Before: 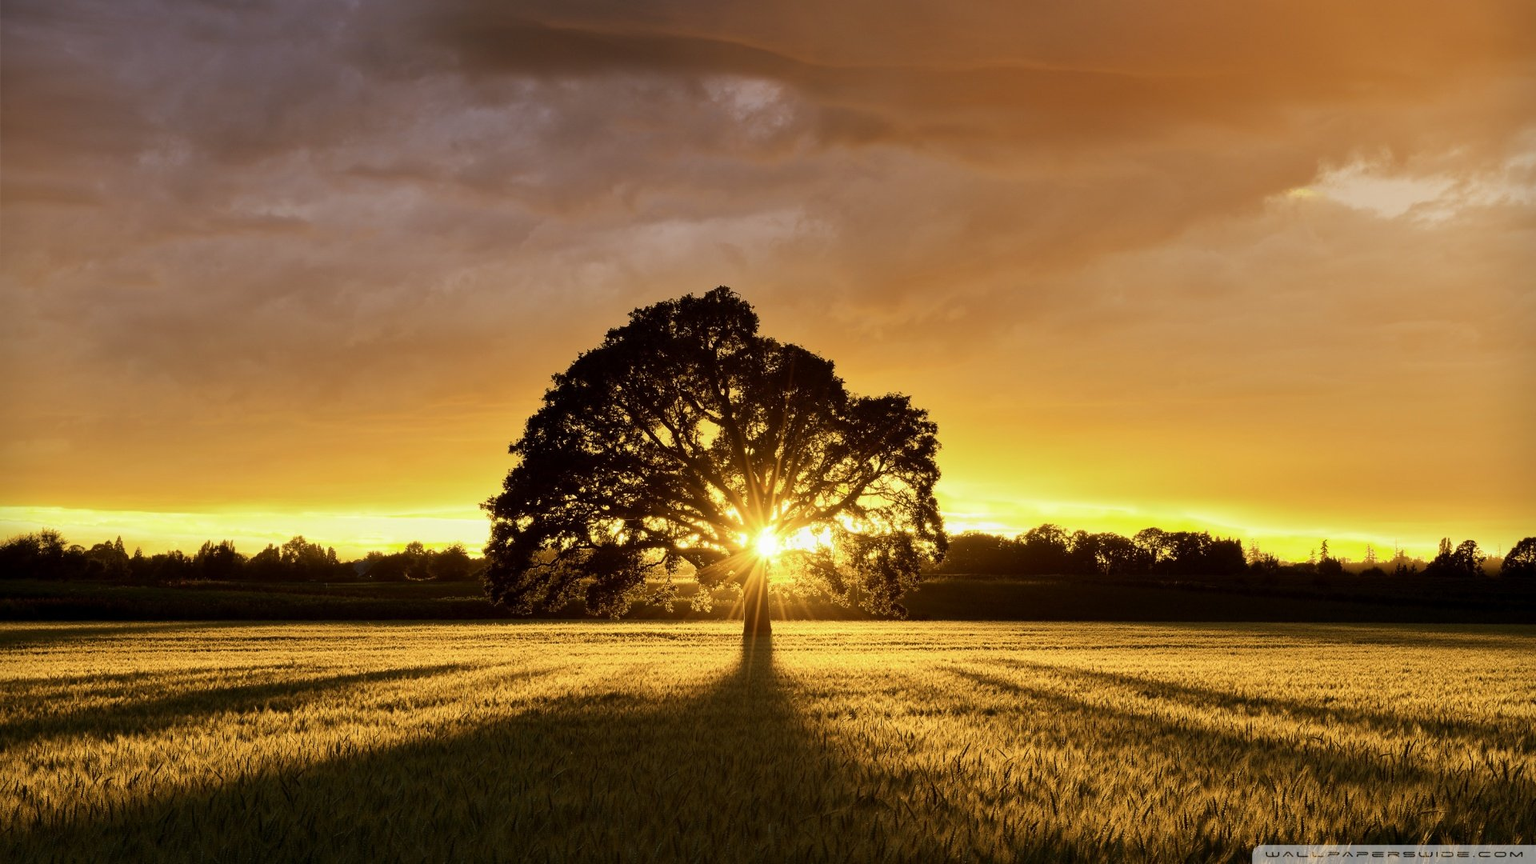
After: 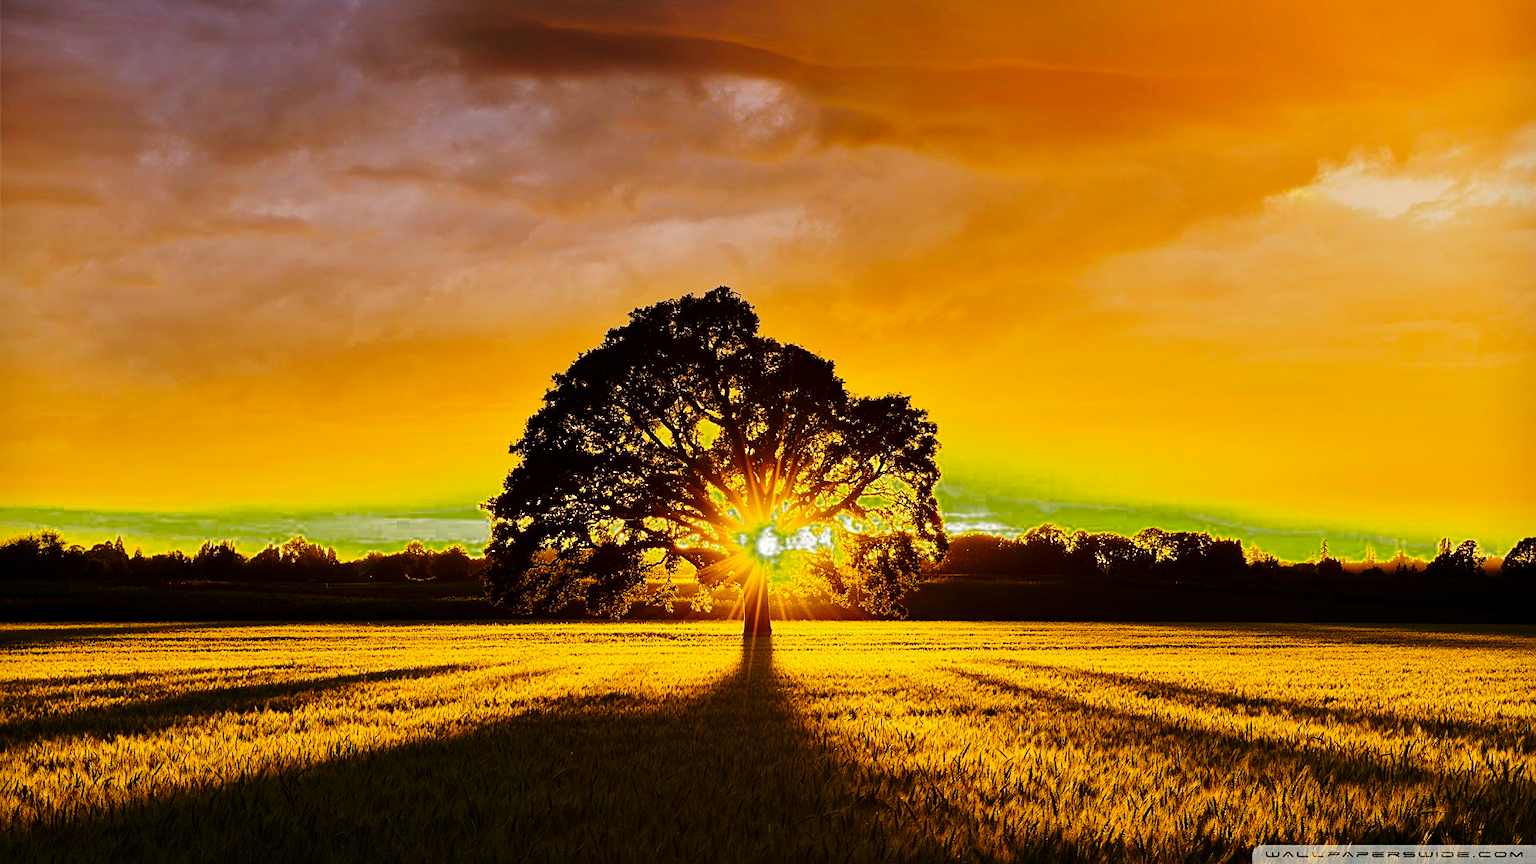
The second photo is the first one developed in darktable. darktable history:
tone curve: curves: ch0 [(0.003, 0) (0.066, 0.031) (0.16, 0.089) (0.269, 0.218) (0.395, 0.408) (0.517, 0.56) (0.684, 0.734) (0.791, 0.814) (1, 1)]; ch1 [(0, 0) (0.164, 0.115) (0.337, 0.332) (0.39, 0.398) (0.464, 0.461) (0.501, 0.5) (0.507, 0.5) (0.534, 0.532) (0.577, 0.59) (0.652, 0.681) (0.733, 0.764) (0.819, 0.823) (1, 1)]; ch2 [(0, 0) (0.337, 0.382) (0.464, 0.476) (0.501, 0.5) (0.527, 0.54) (0.551, 0.565) (0.628, 0.632) (0.689, 0.686) (1, 1)], preserve colors none
sharpen: on, module defaults
color zones: curves: ch0 [(0.25, 0.5) (0.347, 0.092) (0.75, 0.5)]; ch1 [(0.25, 0.5) (0.33, 0.51) (0.75, 0.5)]
contrast brightness saturation: saturation 0.49
